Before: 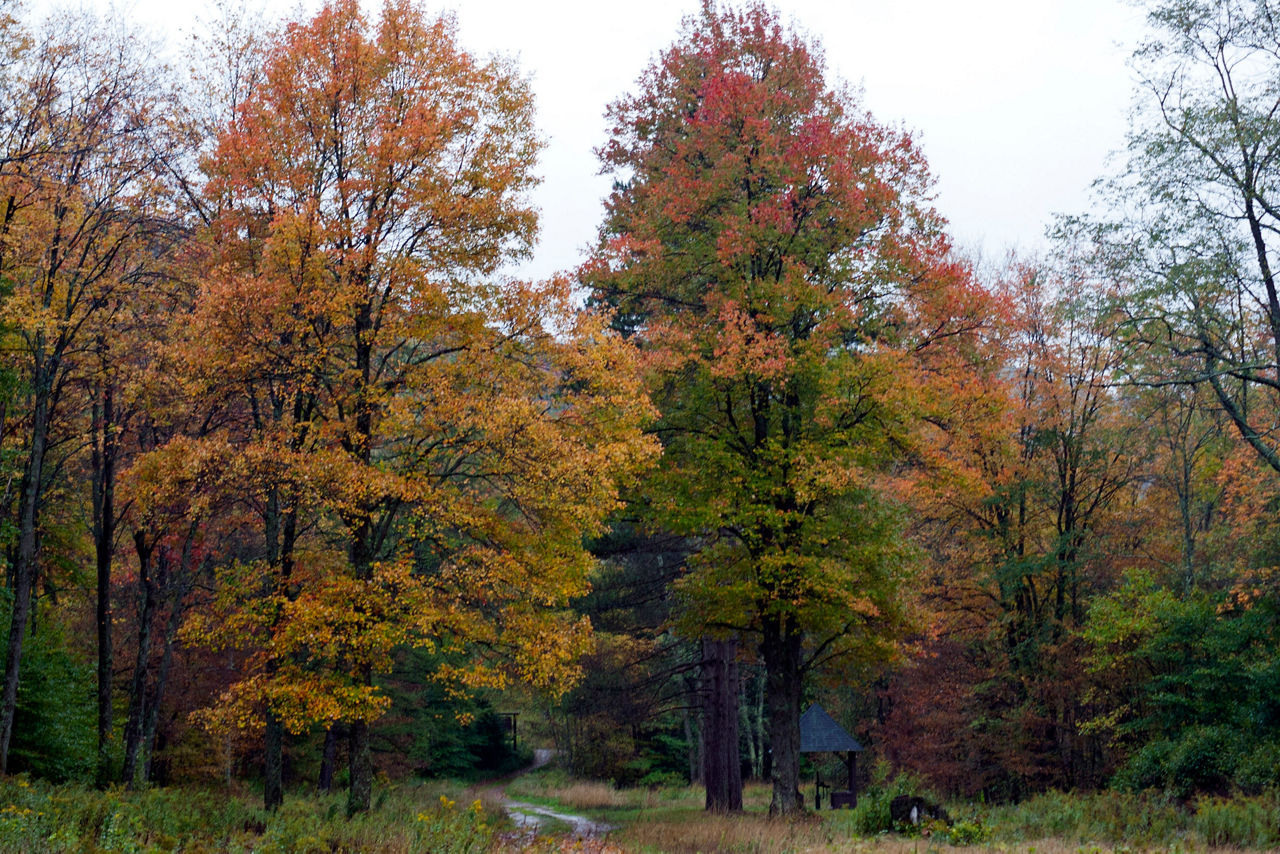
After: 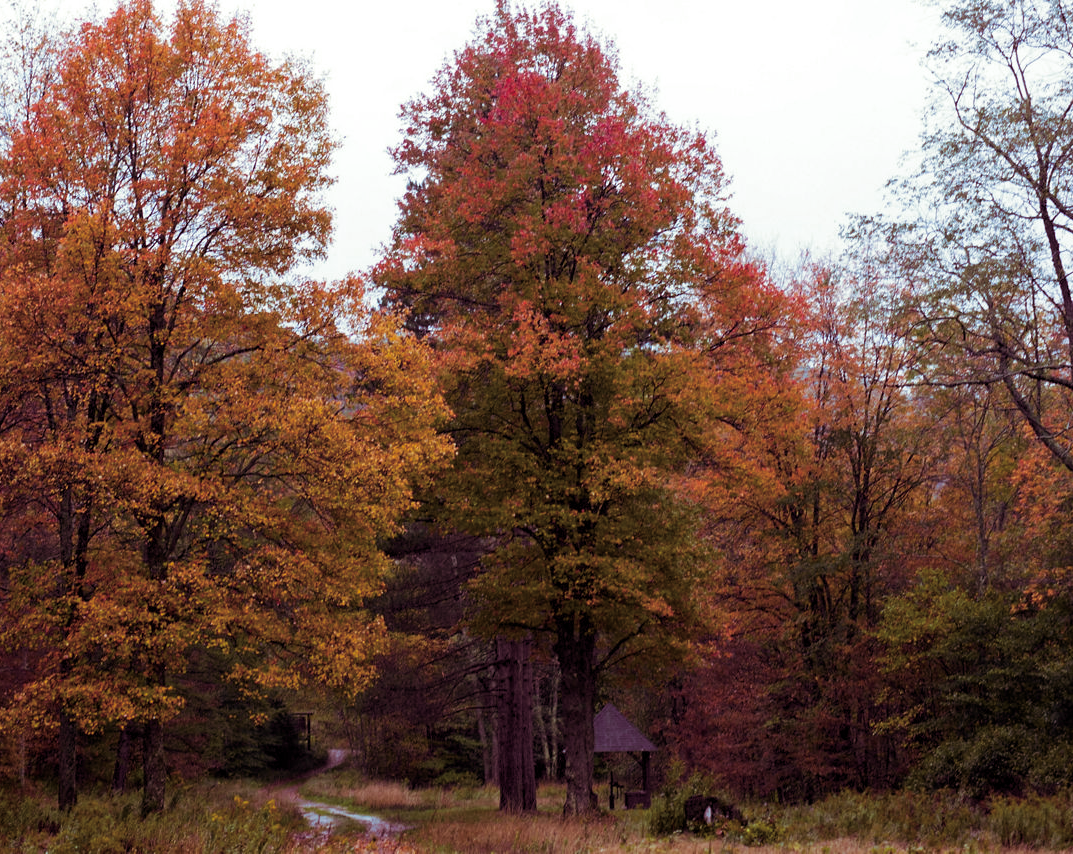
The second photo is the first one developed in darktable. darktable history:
crop: left 16.145%
split-toning: on, module defaults
color balance rgb: perceptual saturation grading › global saturation 35%, perceptual saturation grading › highlights -25%, perceptual saturation grading › shadows 50%
